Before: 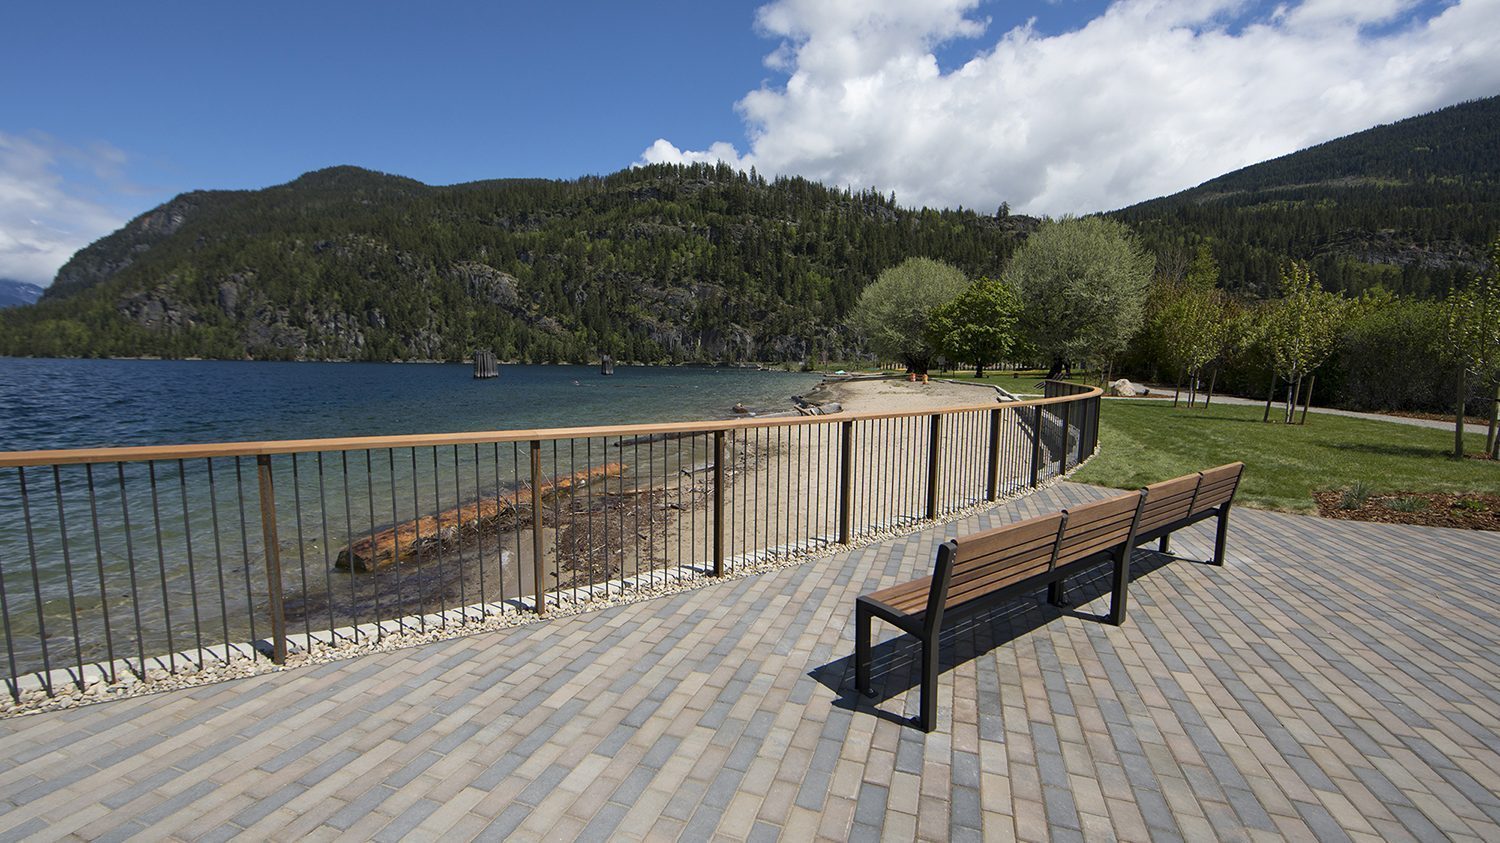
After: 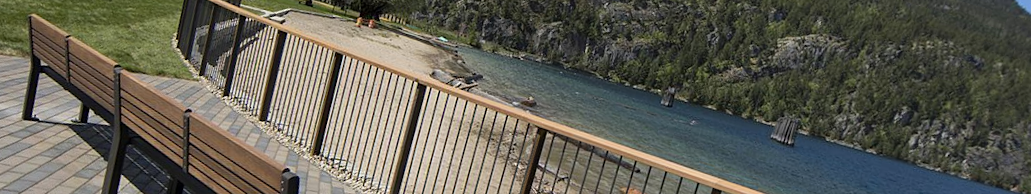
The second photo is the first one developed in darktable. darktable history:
shadows and highlights: soften with gaussian
crop and rotate: angle 16.12°, top 30.835%, bottom 35.653%
